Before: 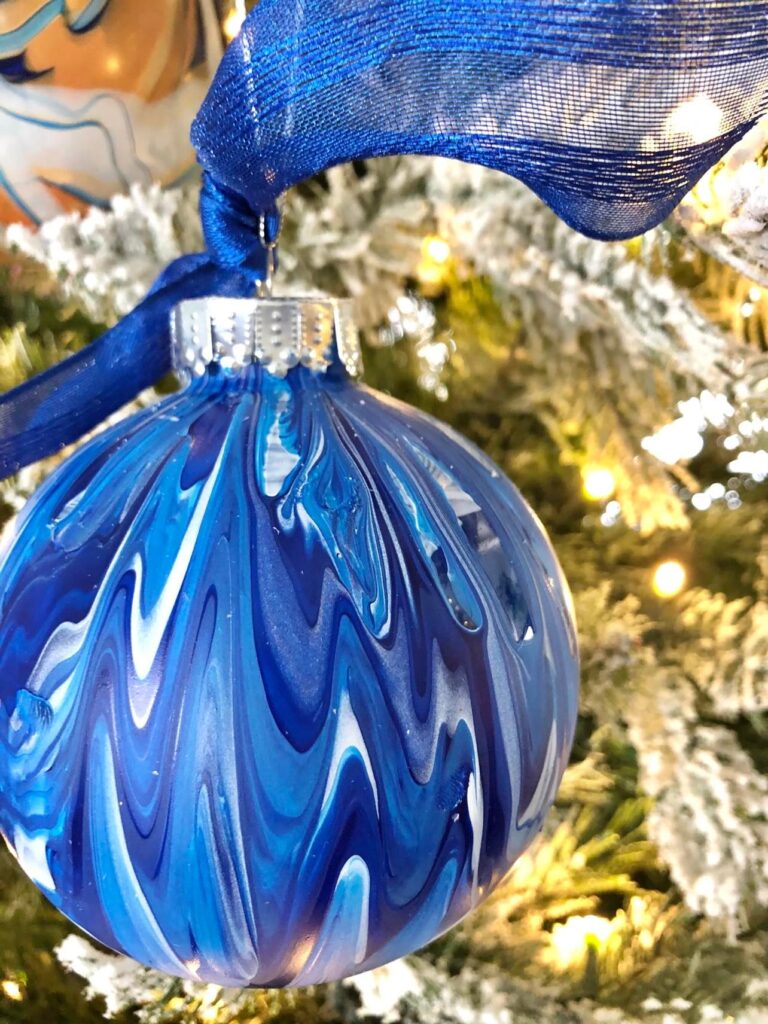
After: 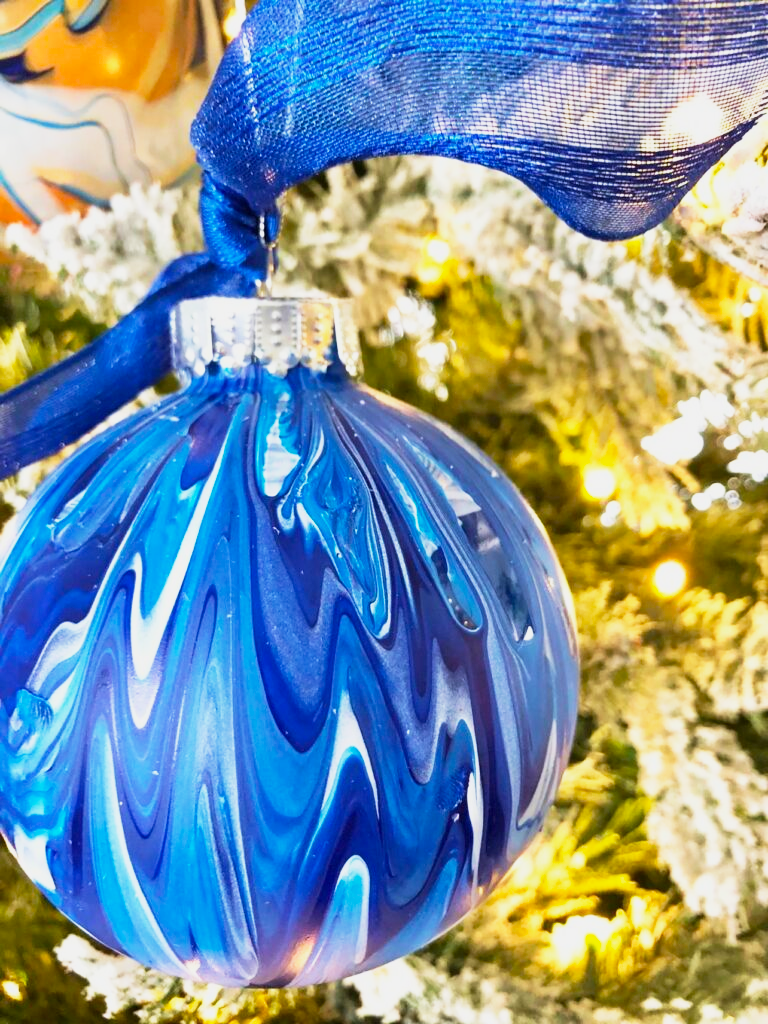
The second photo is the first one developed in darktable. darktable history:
base curve: curves: ch0 [(0, 0) (0.088, 0.125) (0.176, 0.251) (0.354, 0.501) (0.613, 0.749) (1, 0.877)], preserve colors none
tone equalizer: on, module defaults
color balance: output saturation 120%
velvia: on, module defaults
